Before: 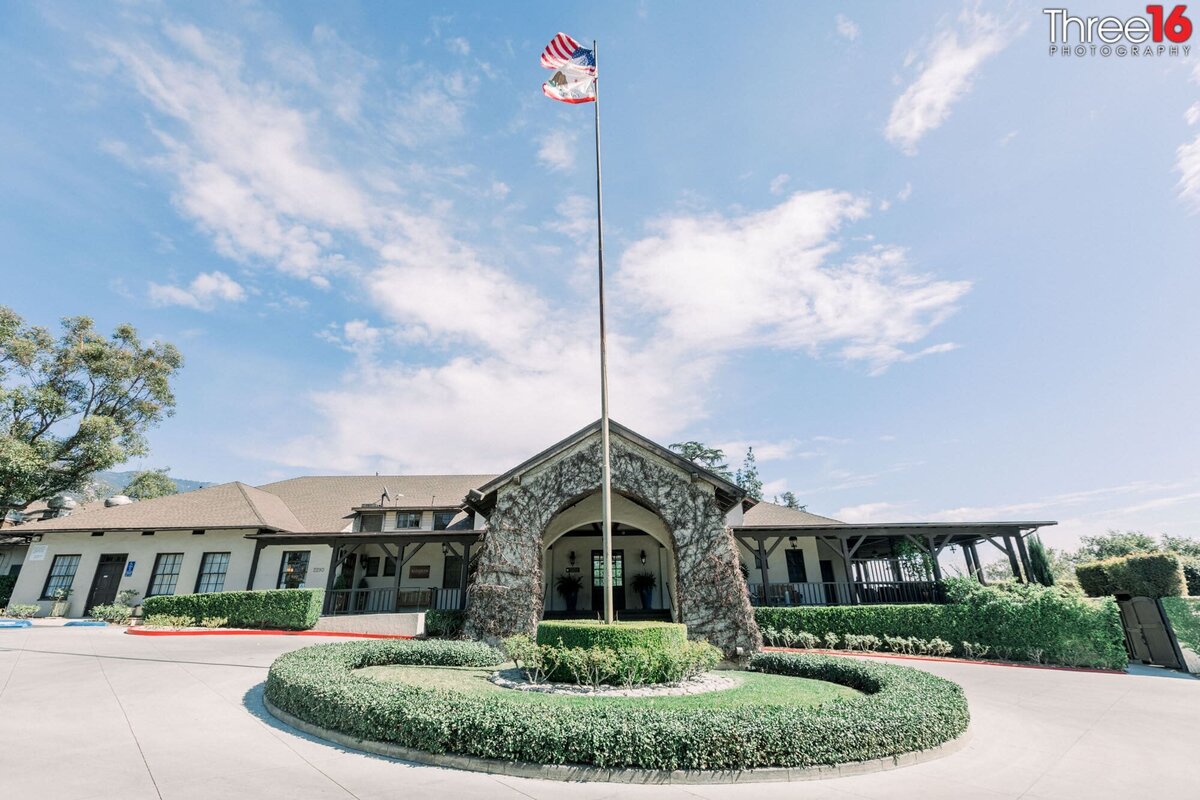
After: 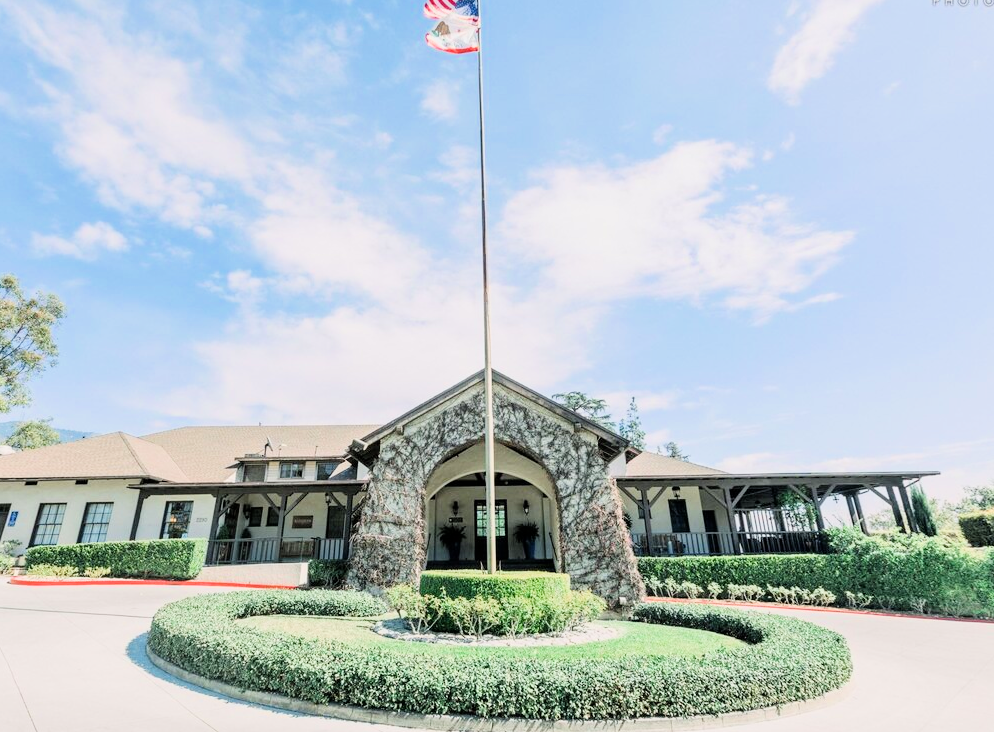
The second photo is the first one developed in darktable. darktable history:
crop: left 9.807%, top 6.259%, right 7.334%, bottom 2.177%
exposure: black level correction 0, exposure 1.125 EV, compensate exposure bias true, compensate highlight preservation false
filmic rgb: black relative exposure -8.42 EV, white relative exposure 4.68 EV, hardness 3.82, color science v6 (2022)
